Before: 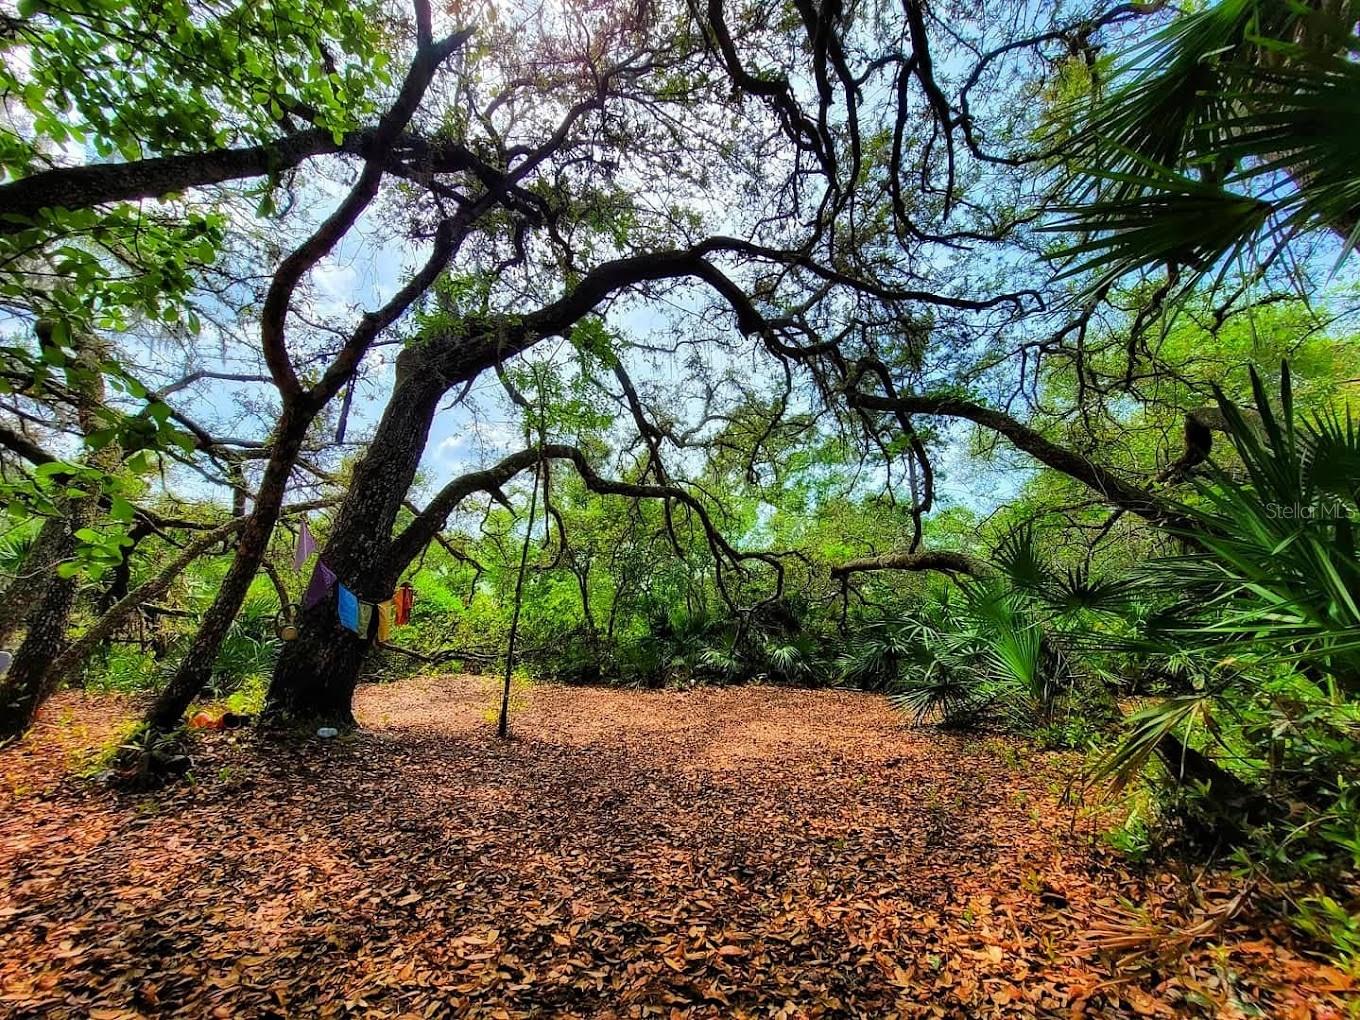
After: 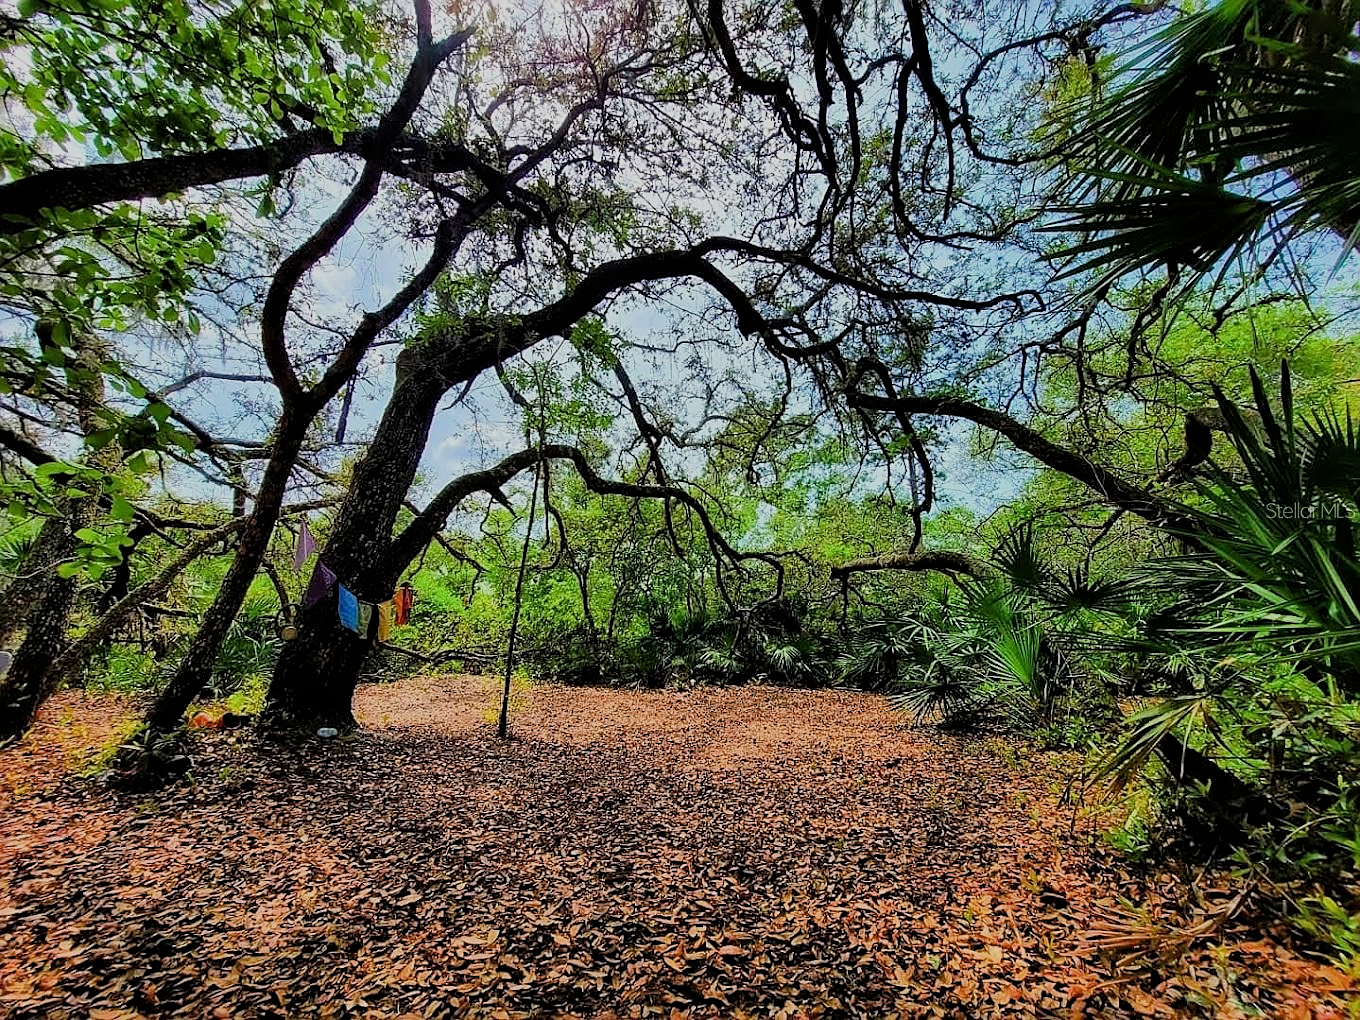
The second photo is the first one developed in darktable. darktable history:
filmic rgb: black relative exposure -7.65 EV, white relative exposure 4.56 EV, hardness 3.61, iterations of high-quality reconstruction 0
sharpen: on, module defaults
